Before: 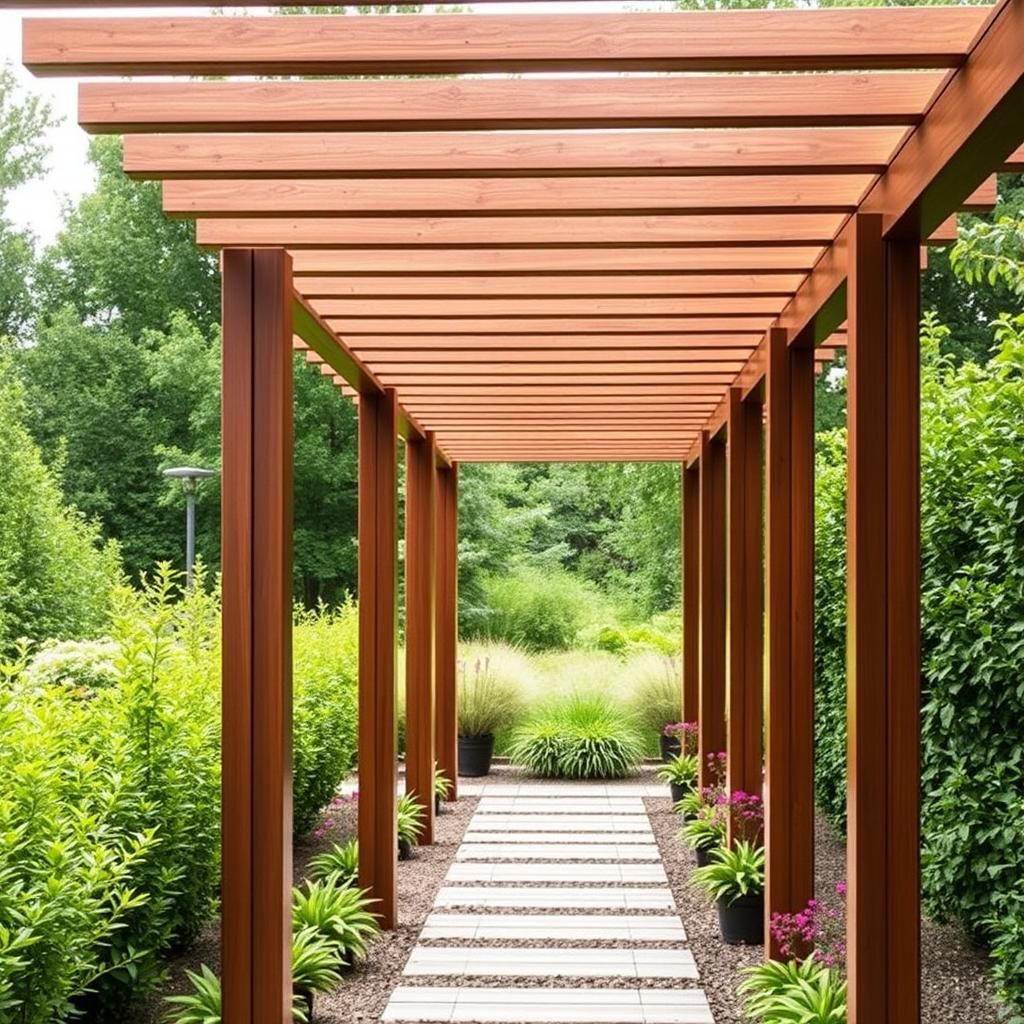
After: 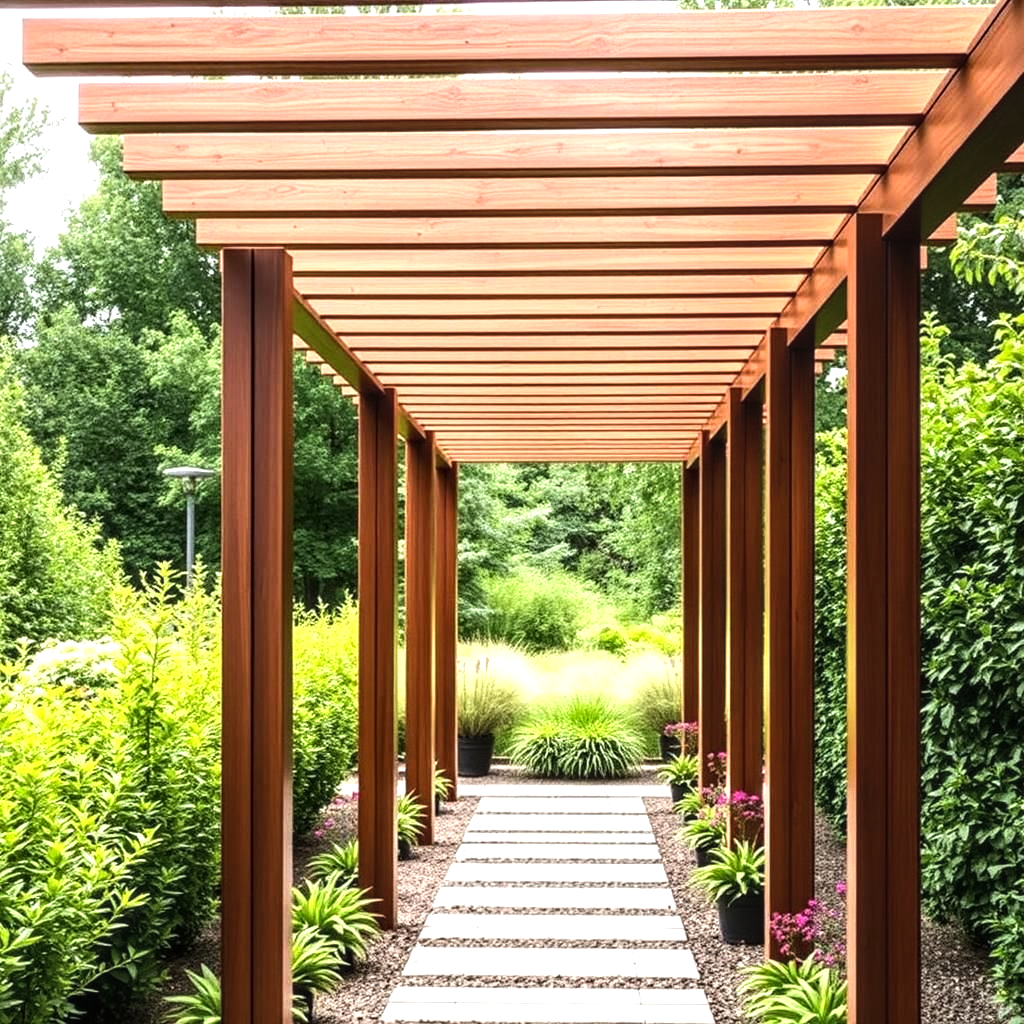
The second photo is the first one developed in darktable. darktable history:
tone equalizer: -8 EV -0.753 EV, -7 EV -0.726 EV, -6 EV -0.623 EV, -5 EV -0.367 EV, -3 EV 0.391 EV, -2 EV 0.6 EV, -1 EV 0.689 EV, +0 EV 0.763 EV, edges refinement/feathering 500, mask exposure compensation -1.57 EV, preserve details no
local contrast: on, module defaults
